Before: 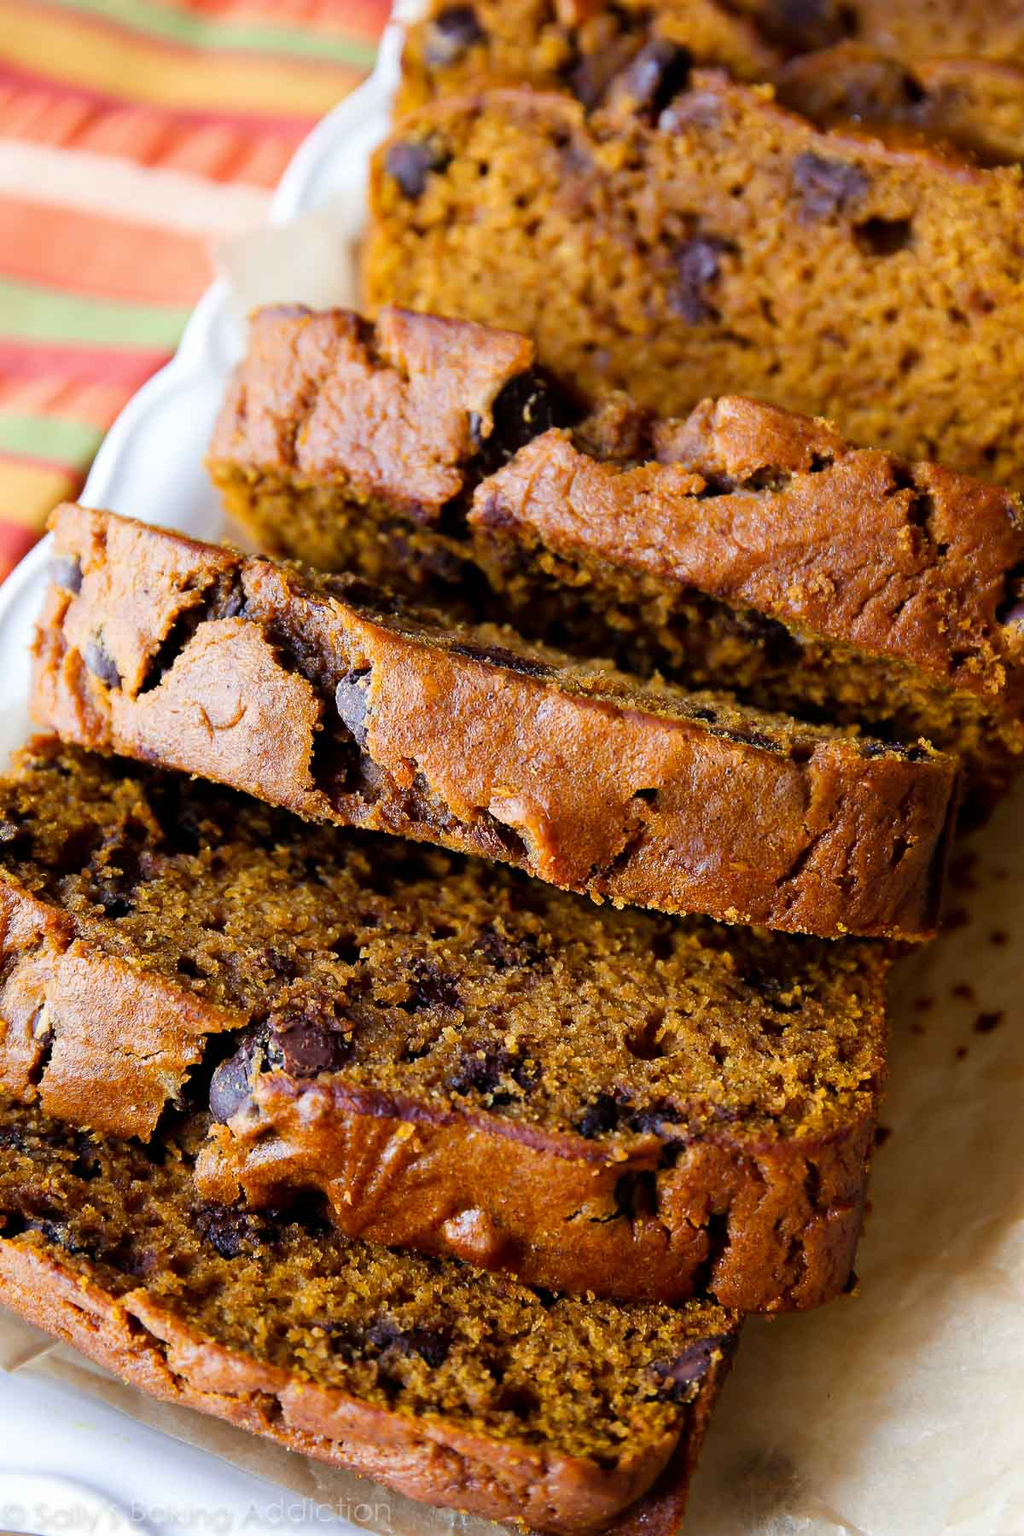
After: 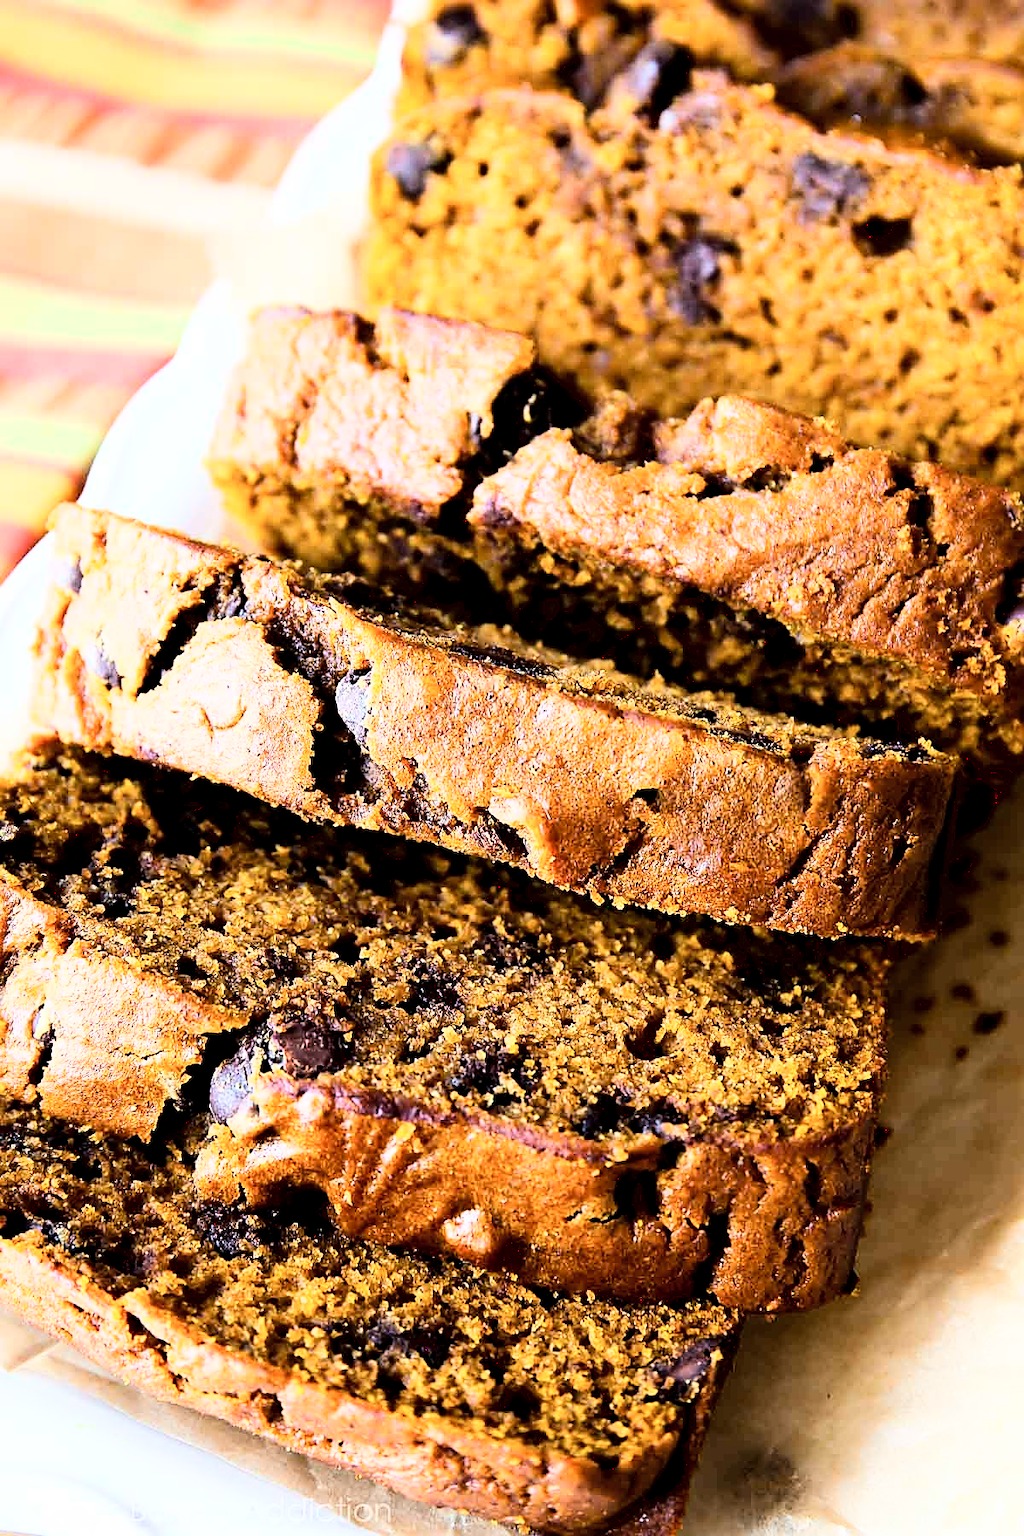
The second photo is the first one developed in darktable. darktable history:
base curve: curves: ch0 [(0, 0) (0.007, 0.004) (0.027, 0.03) (0.046, 0.07) (0.207, 0.54) (0.442, 0.872) (0.673, 0.972) (1, 1)]
sharpen: amount 0.496
contrast brightness saturation: saturation -0.165
exposure: black level correction 0.005, exposure 0.017 EV, compensate highlight preservation false
